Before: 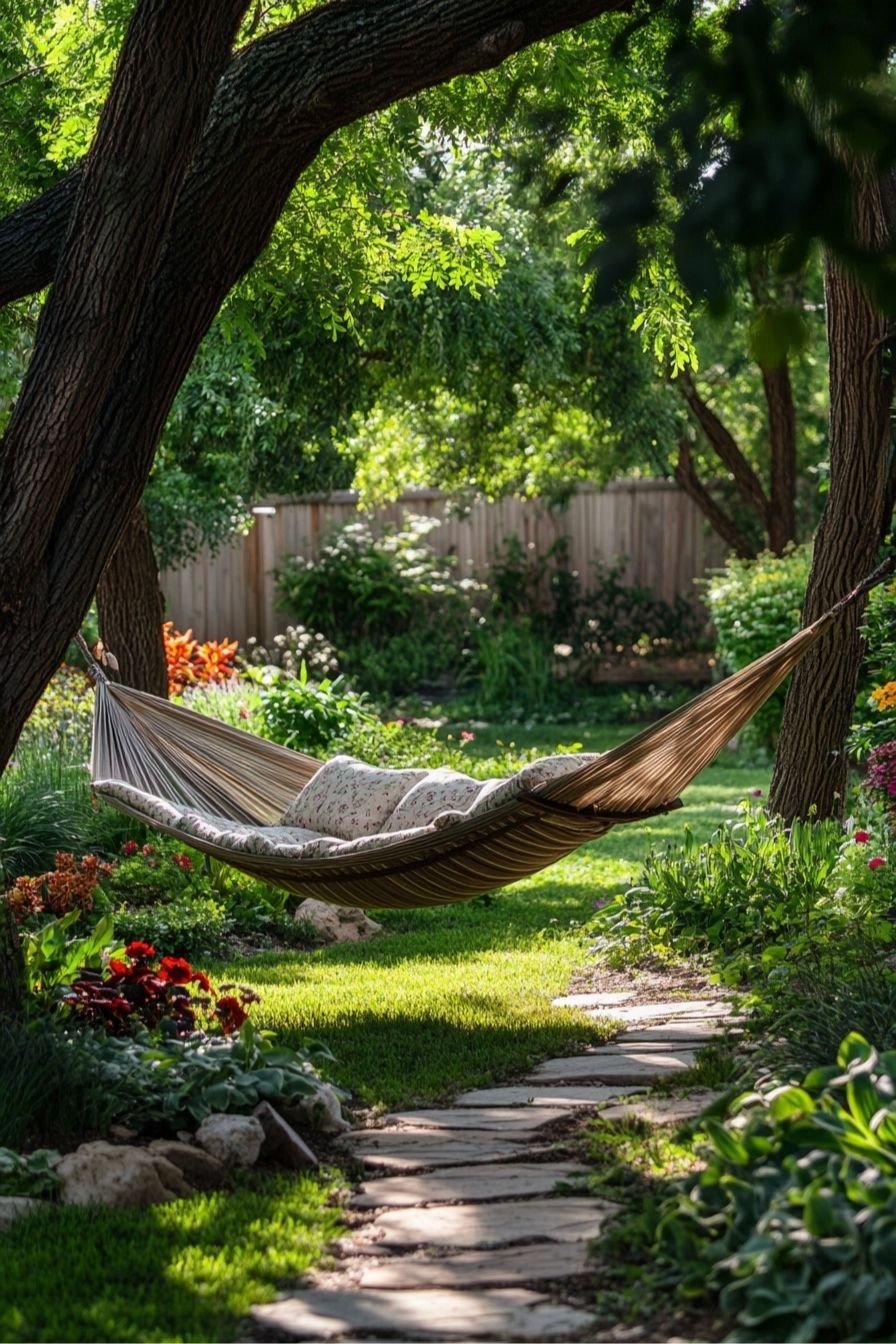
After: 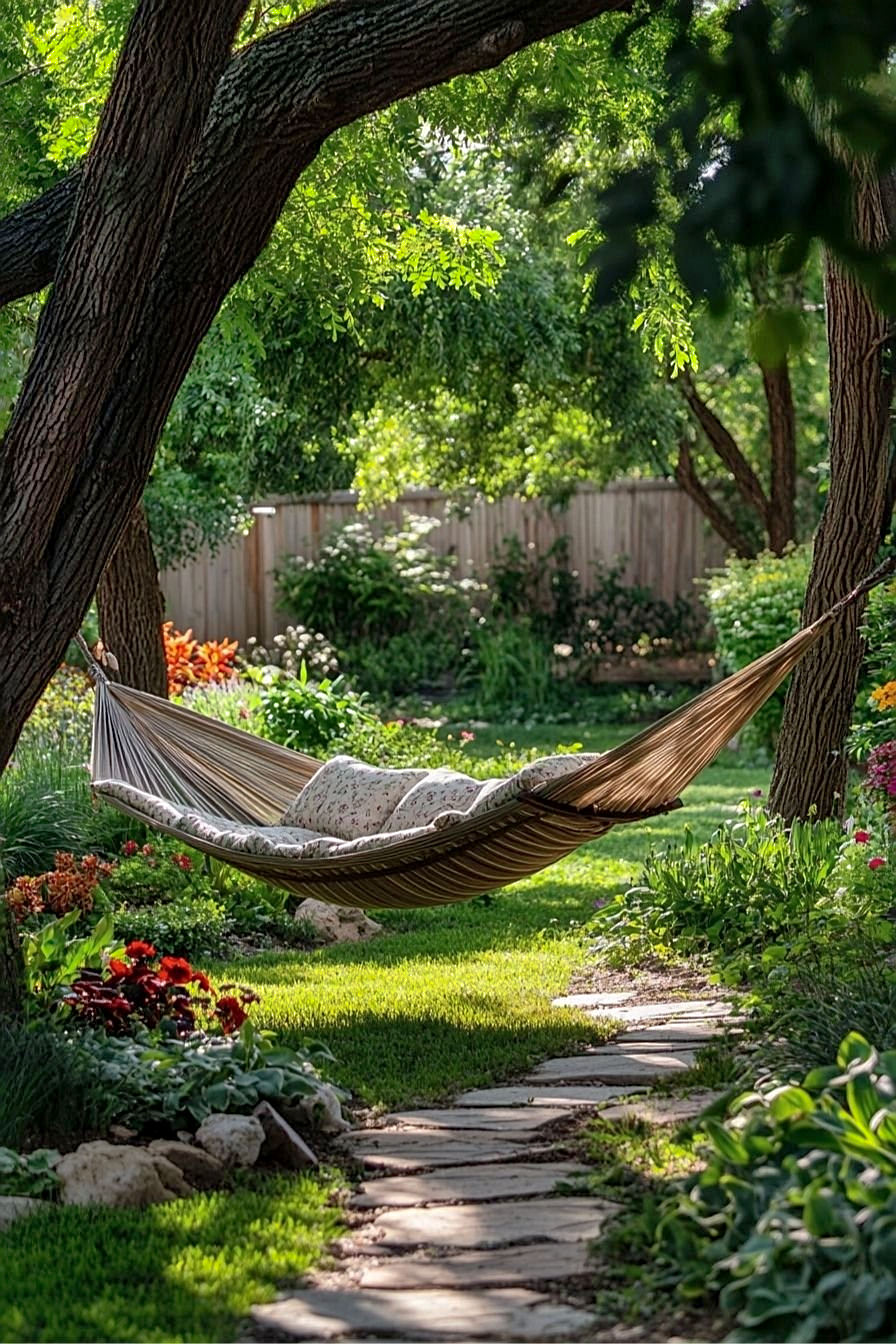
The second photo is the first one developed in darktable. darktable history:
local contrast: mode bilateral grid, contrast 19, coarseness 49, detail 120%, midtone range 0.2
sharpen: on, module defaults
shadows and highlights: on, module defaults
